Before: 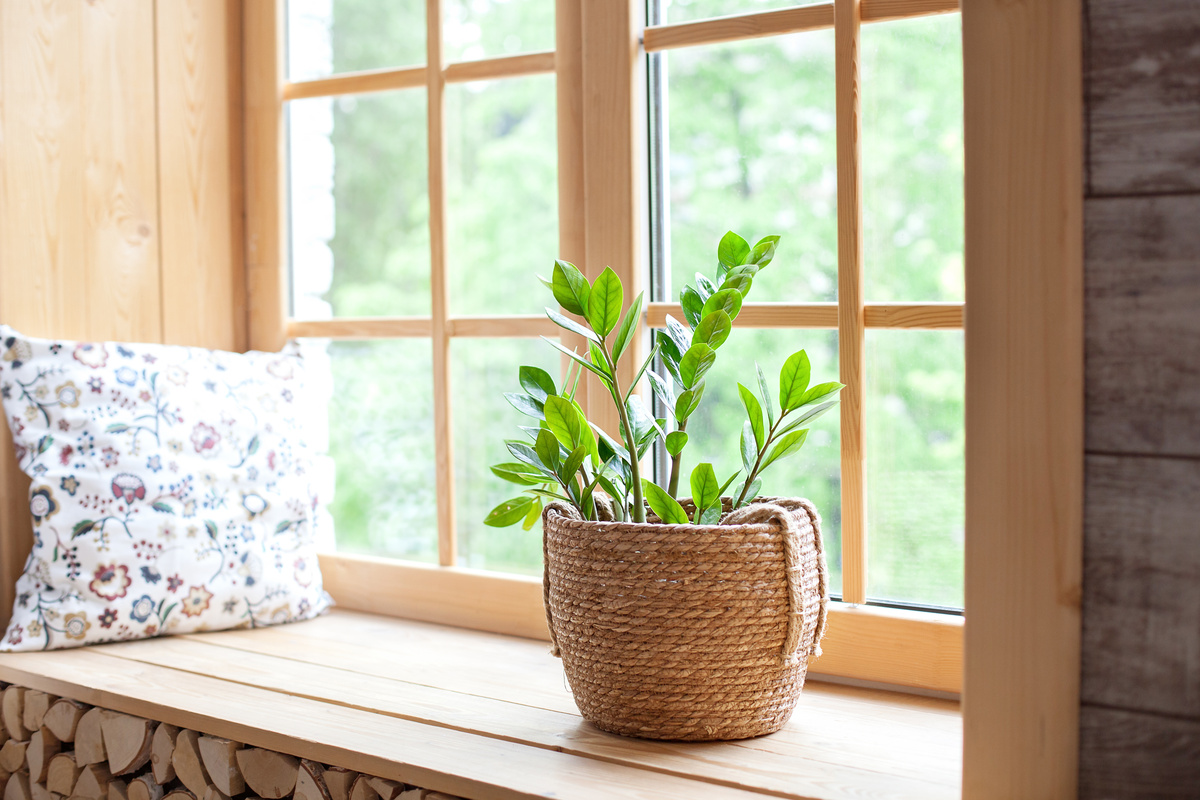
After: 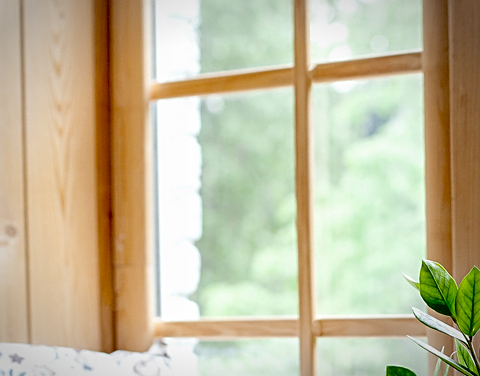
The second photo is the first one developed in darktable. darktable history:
exposure: black level correction 0.1, exposure -0.09 EV, compensate highlight preservation false
sharpen: on, module defaults
crop and rotate: left 11.084%, top 0.077%, right 48.866%, bottom 52.862%
local contrast: on, module defaults
vignetting: brightness -0.454, saturation -0.294, automatic ratio true
contrast brightness saturation: saturation -0.099
tone equalizer: on, module defaults
